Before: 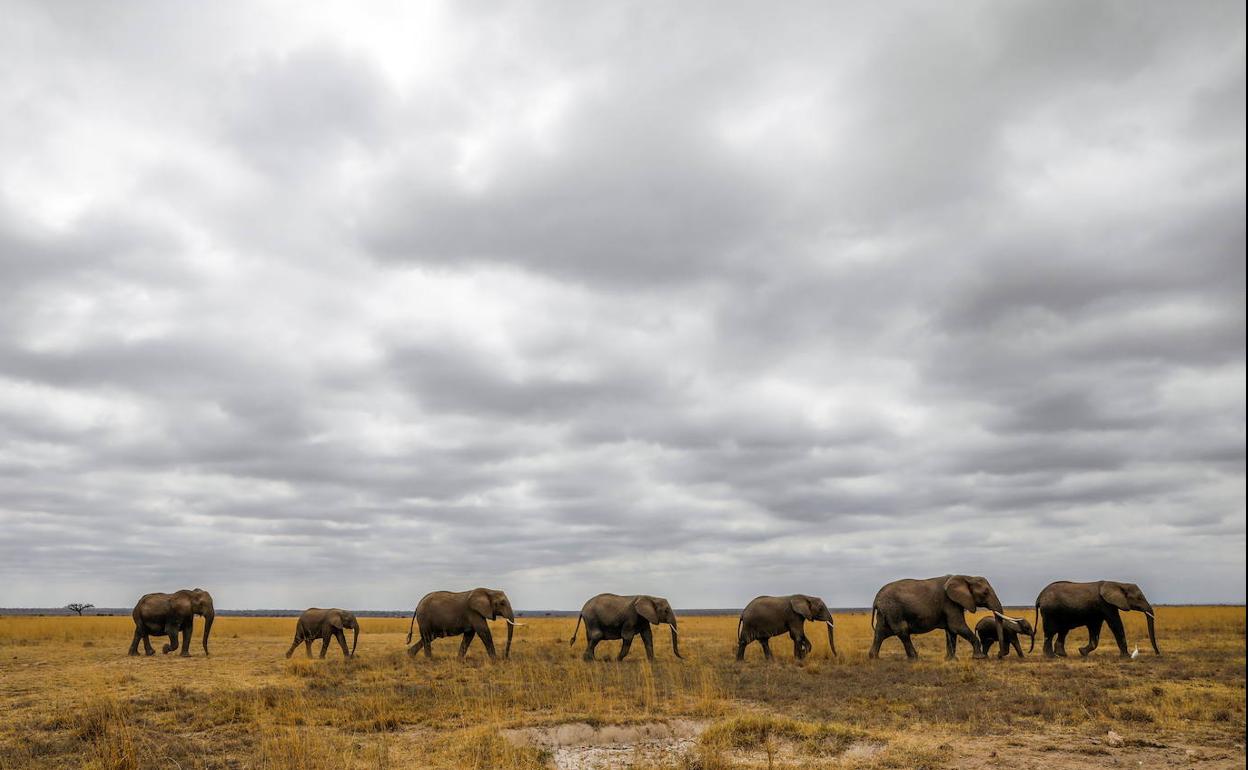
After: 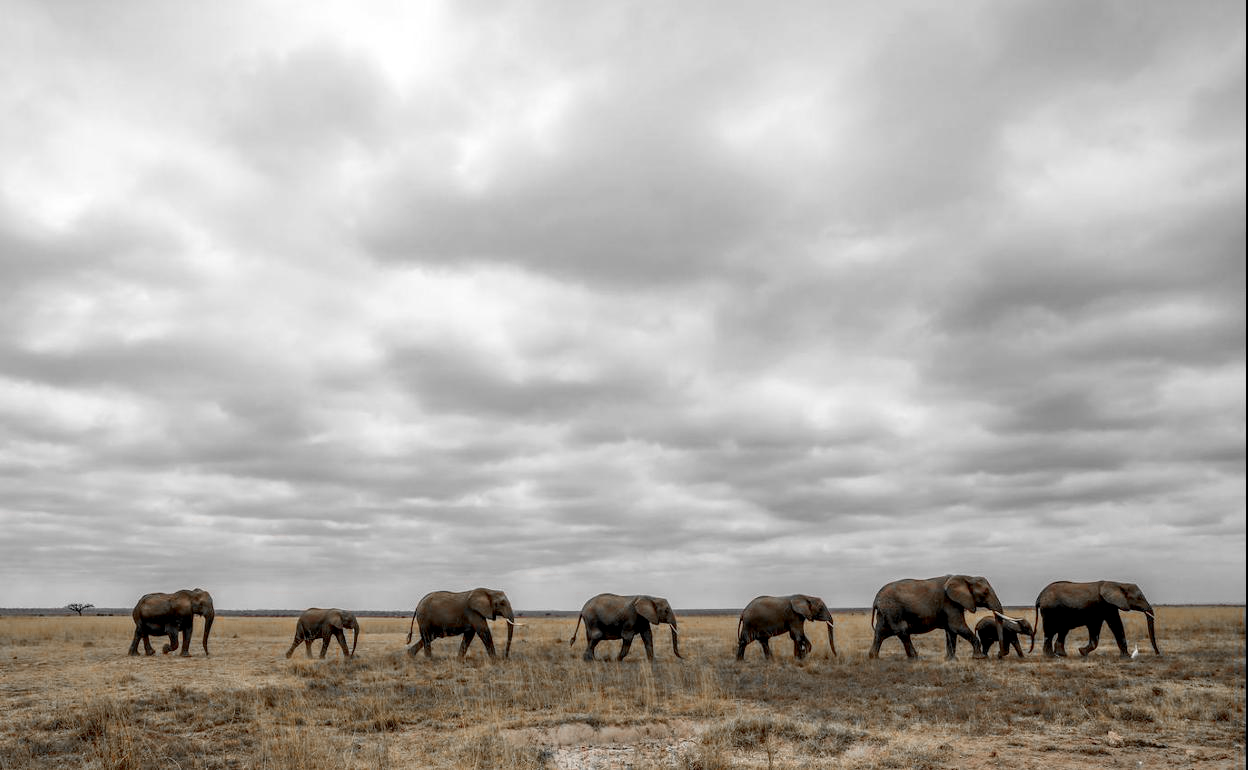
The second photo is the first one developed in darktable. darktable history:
exposure: black level correction 0.006, compensate highlight preservation false
color zones: curves: ch0 [(0, 0.497) (0.096, 0.361) (0.221, 0.538) (0.429, 0.5) (0.571, 0.5) (0.714, 0.5) (0.857, 0.5) (1, 0.497)]; ch1 [(0, 0.5) (0.143, 0.5) (0.257, -0.002) (0.429, 0.04) (0.571, -0.001) (0.714, -0.015) (0.857, 0.024) (1, 0.5)]
